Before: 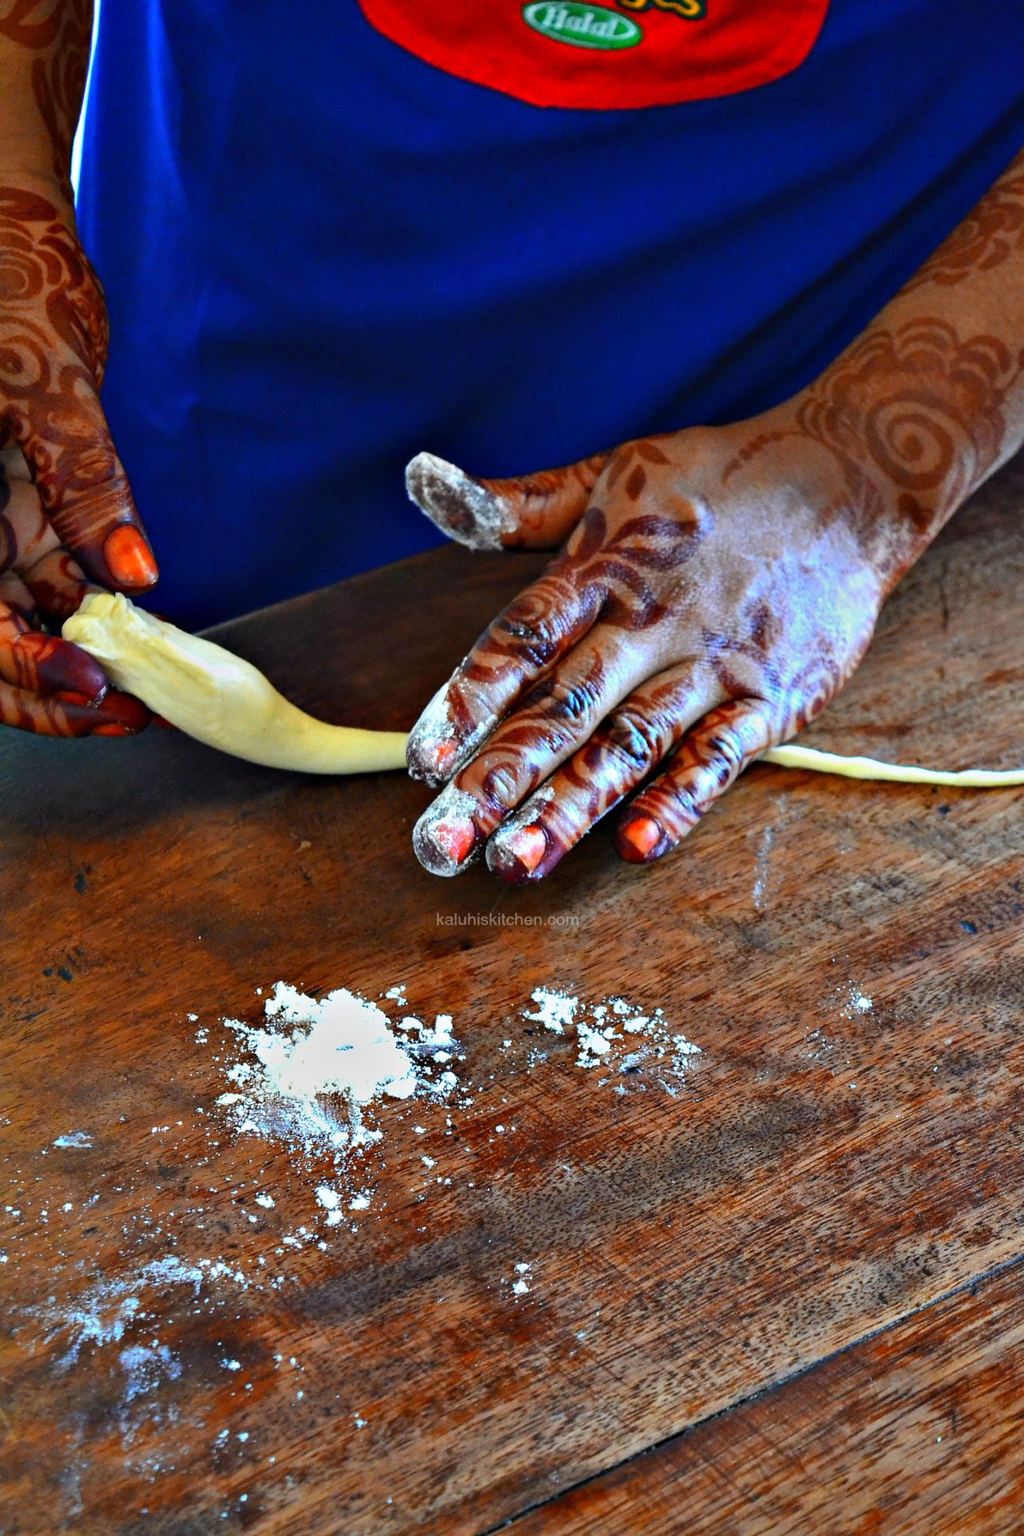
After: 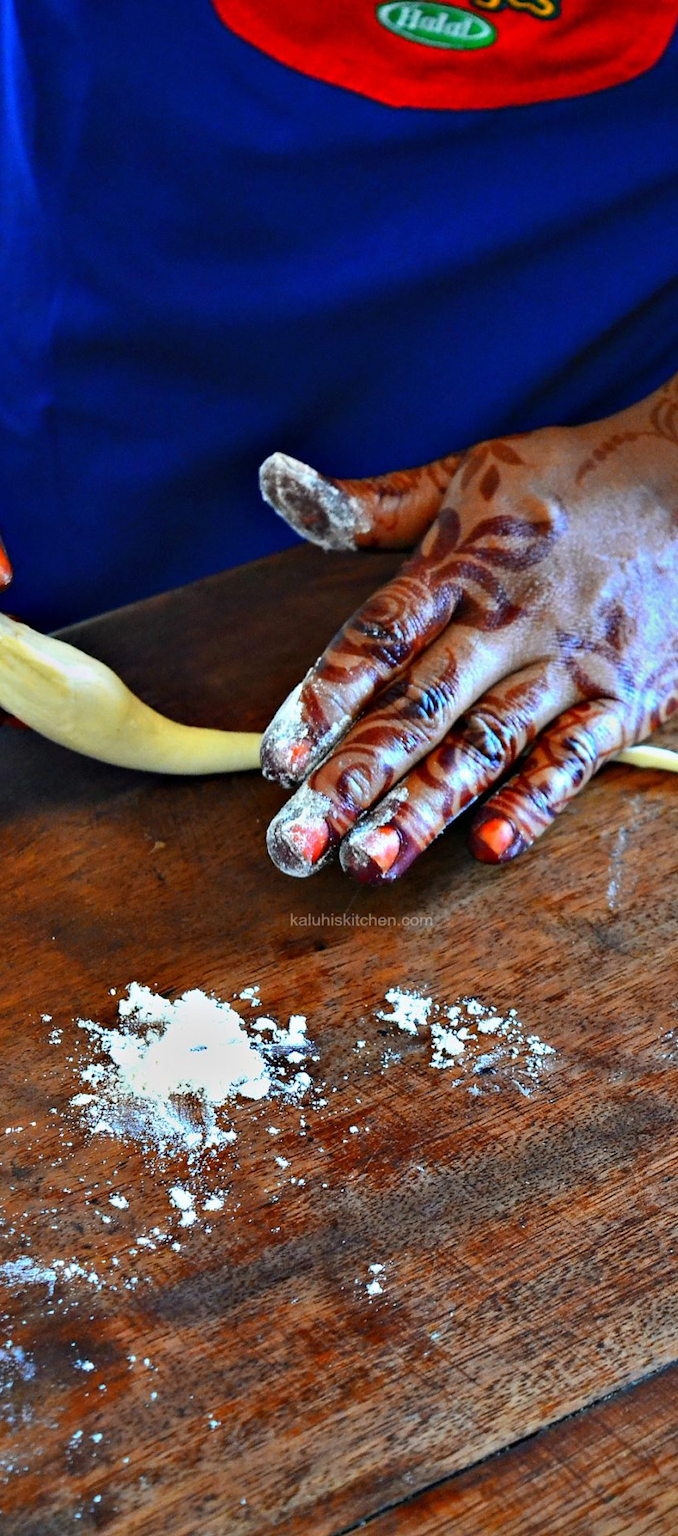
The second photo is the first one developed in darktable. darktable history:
crop and rotate: left 14.326%, right 19.372%
